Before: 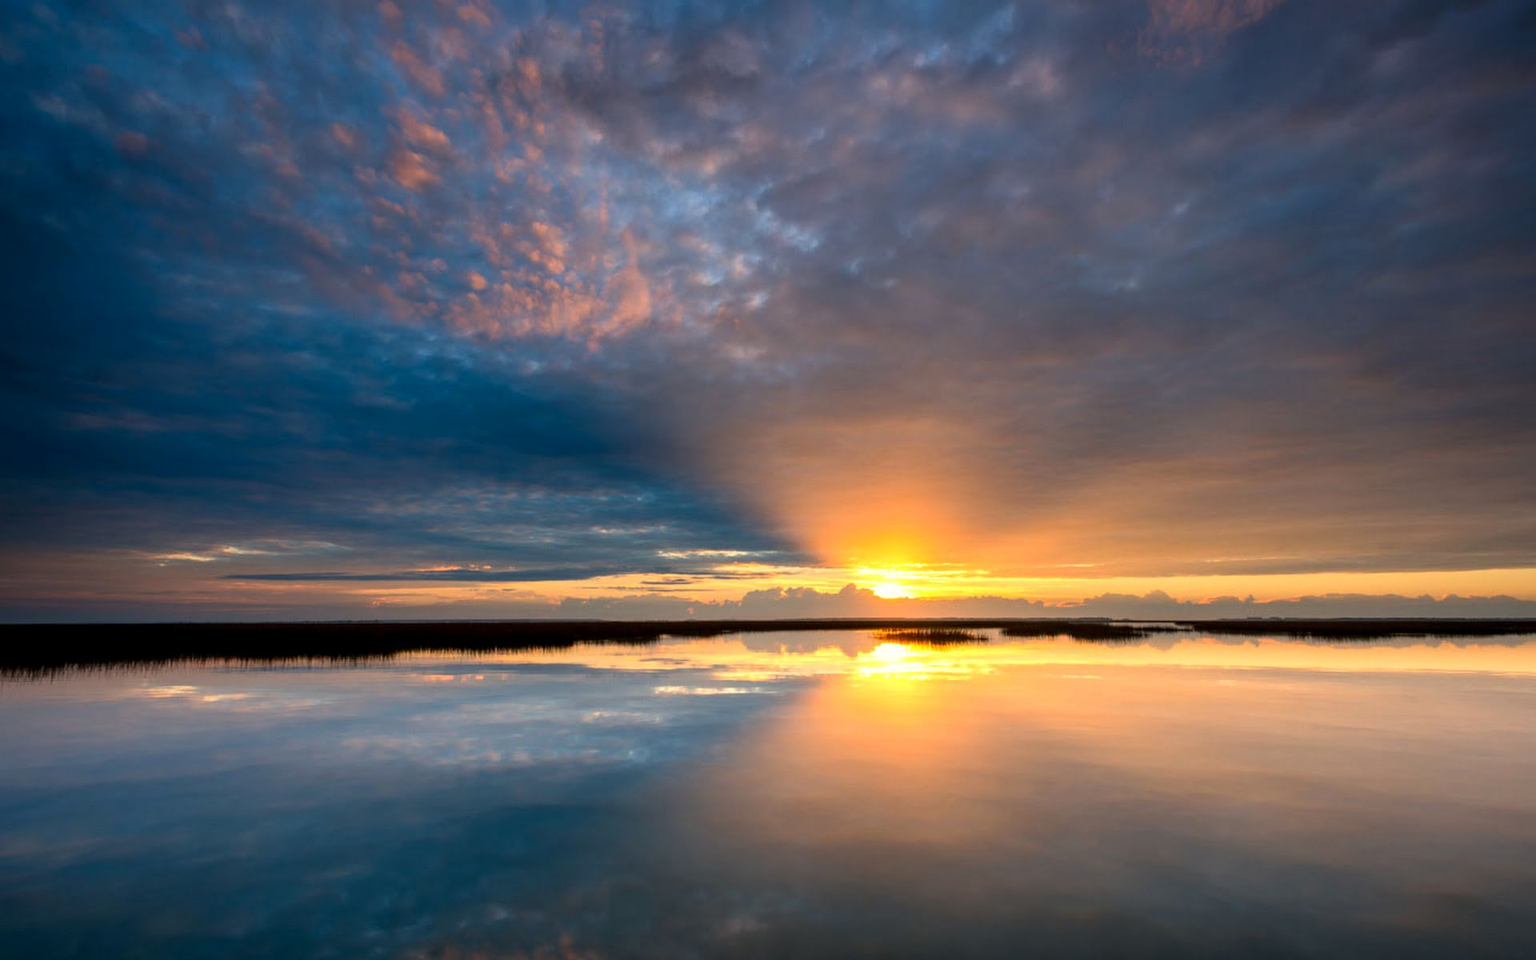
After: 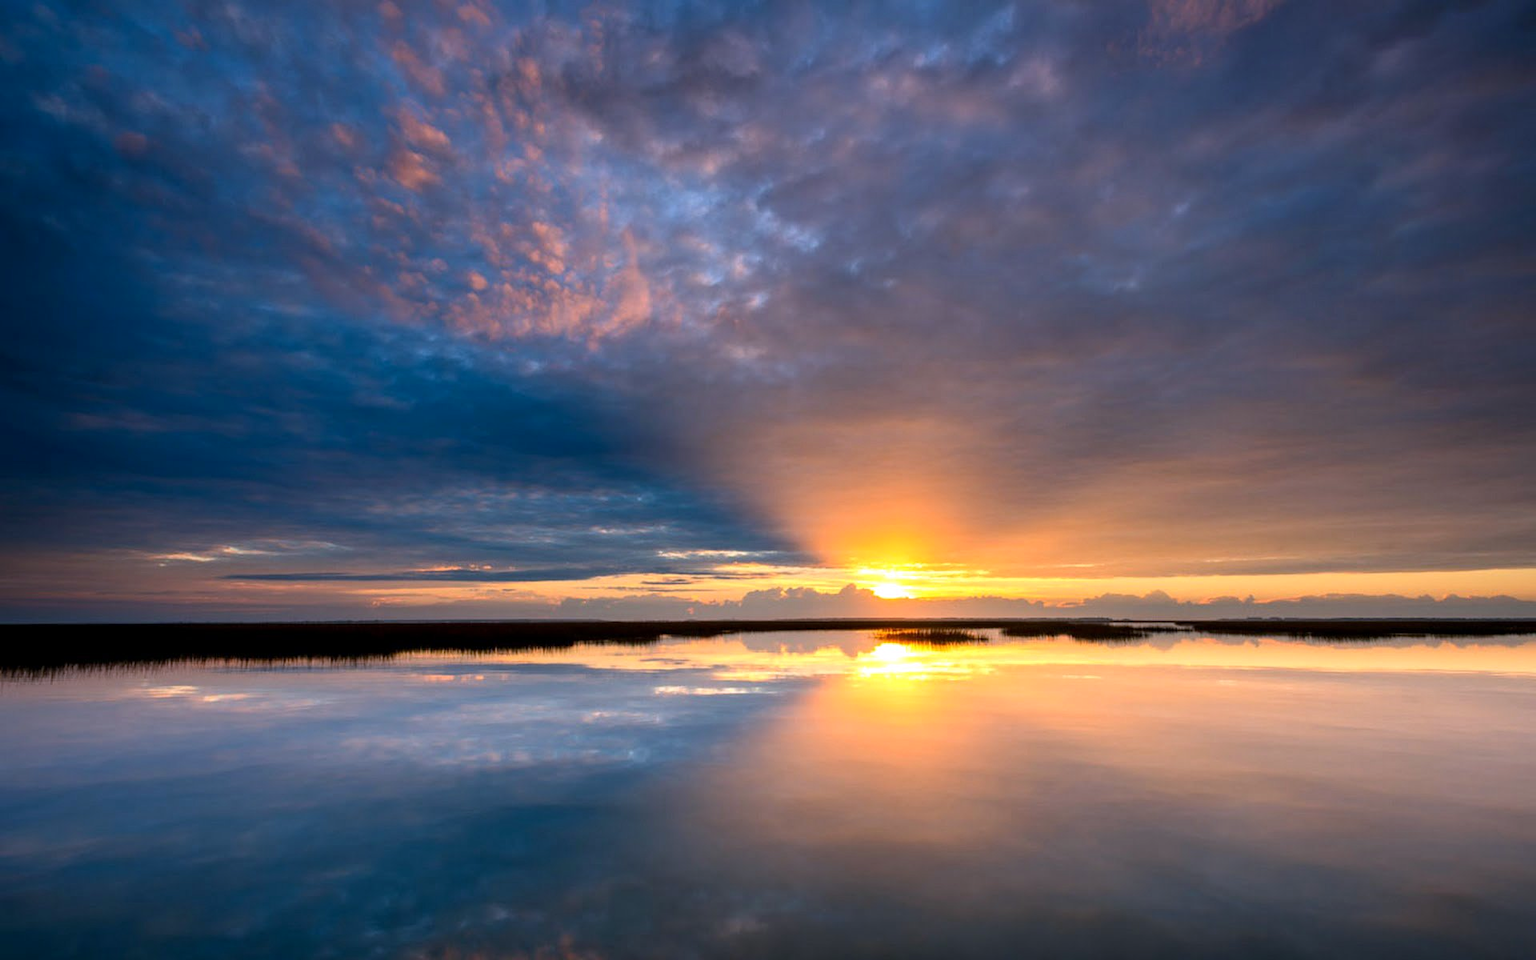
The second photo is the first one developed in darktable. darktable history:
white balance: red 1.004, blue 1.096
contrast brightness saturation: contrast 0.05
